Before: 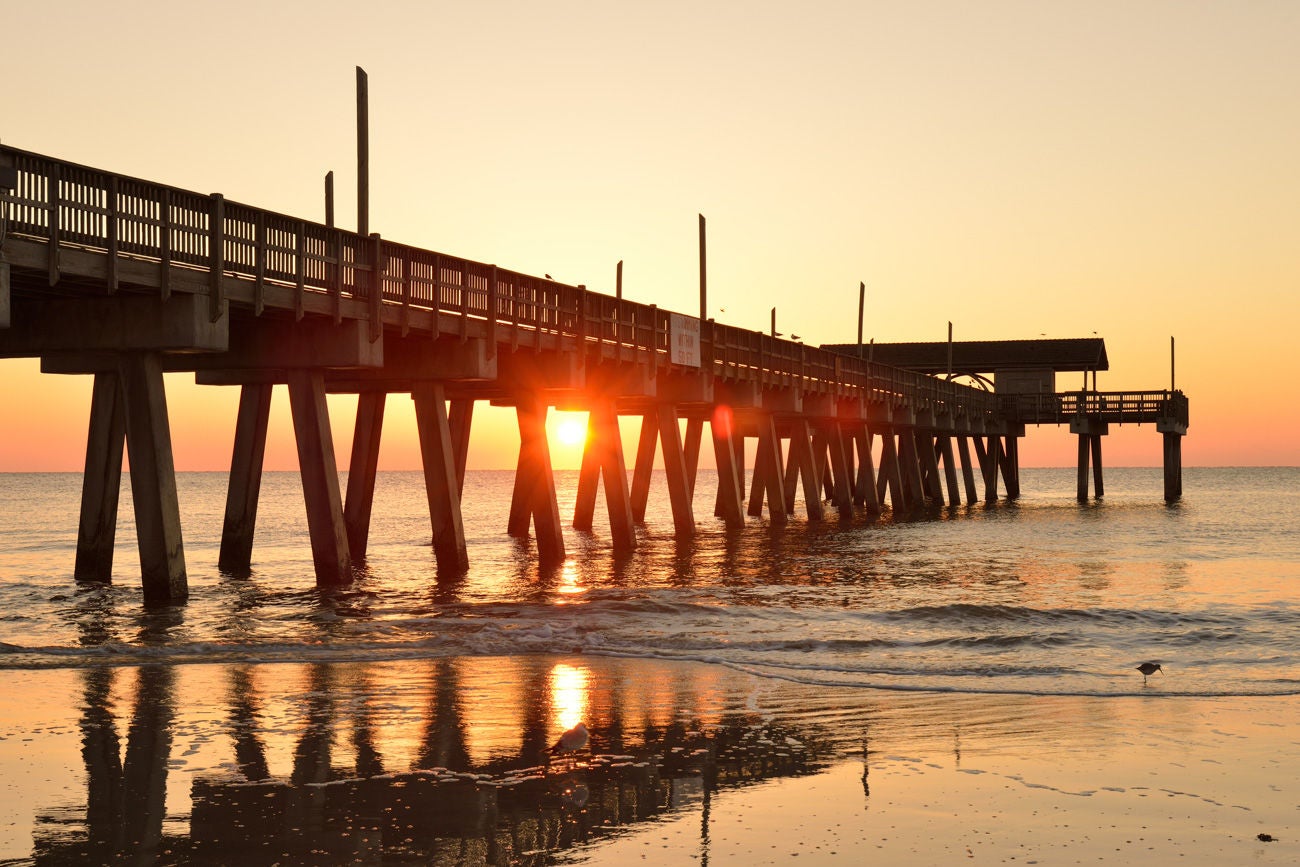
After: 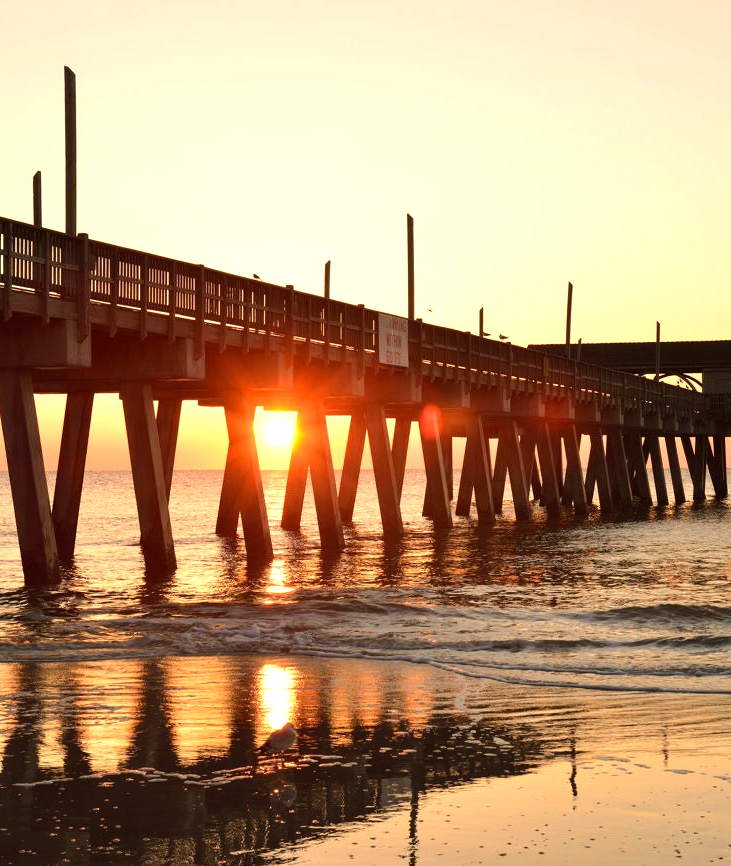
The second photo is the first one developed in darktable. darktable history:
crop and rotate: left 22.516%, right 21.234%
tone equalizer: -8 EV -0.417 EV, -7 EV -0.389 EV, -6 EV -0.333 EV, -5 EV -0.222 EV, -3 EV 0.222 EV, -2 EV 0.333 EV, -1 EV 0.389 EV, +0 EV 0.417 EV, edges refinement/feathering 500, mask exposure compensation -1.57 EV, preserve details no
